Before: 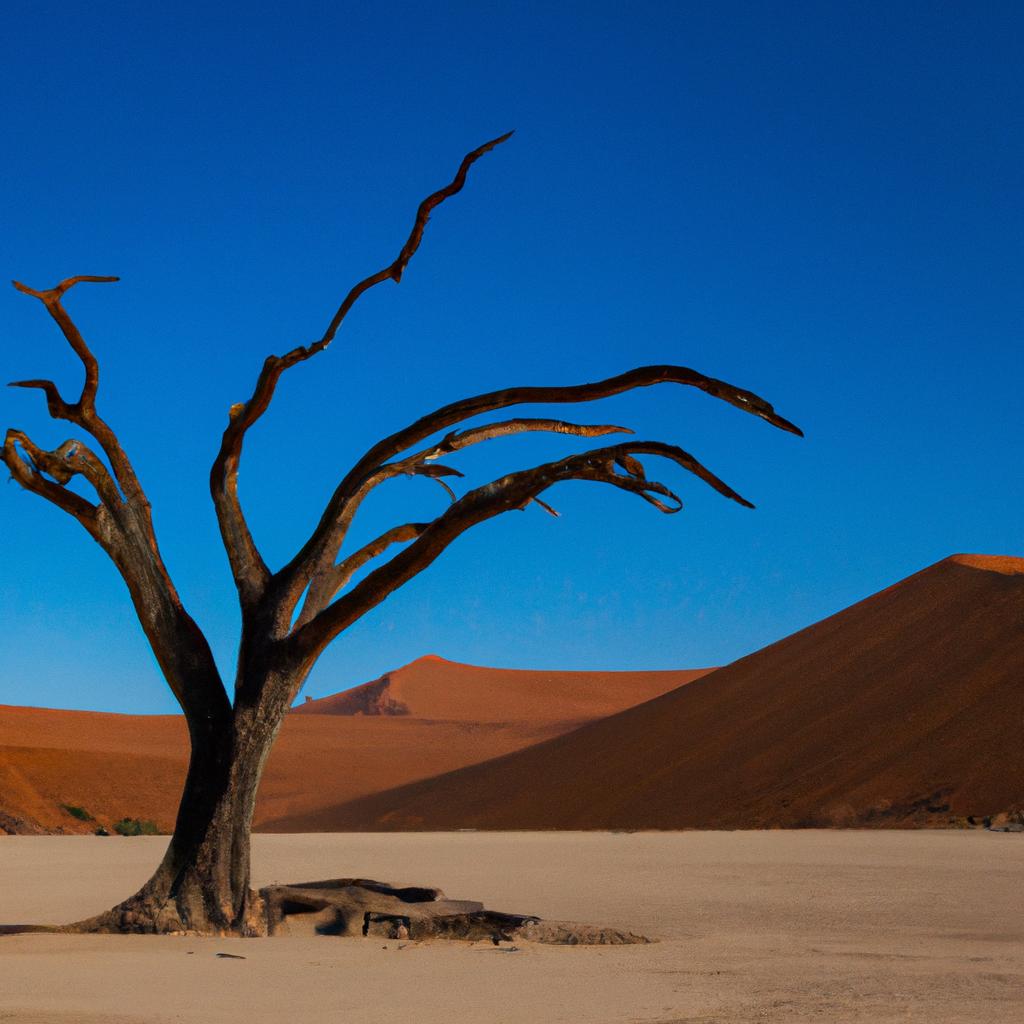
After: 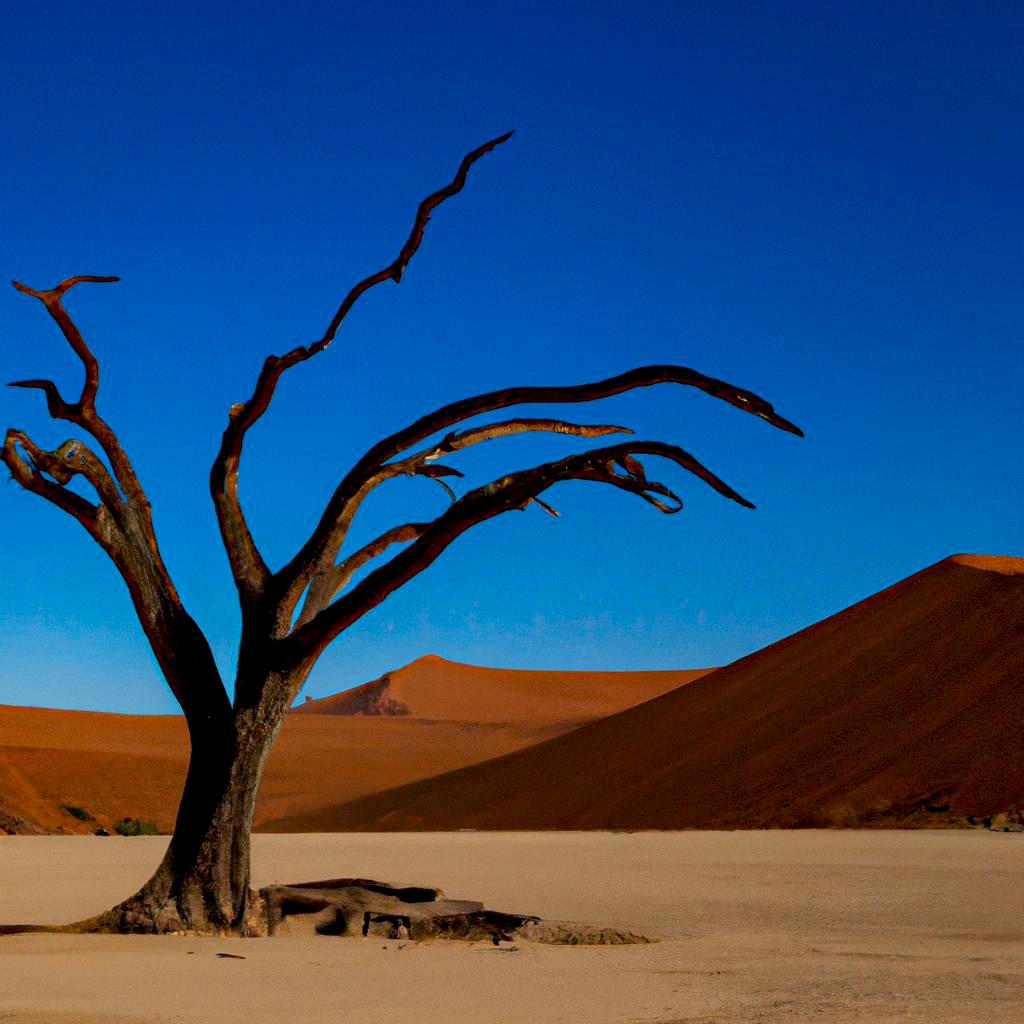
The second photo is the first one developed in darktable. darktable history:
haze removal: strength 0.29, distance 0.25, compatibility mode true, adaptive false
exposure: black level correction 0.009, compensate highlight preservation false
